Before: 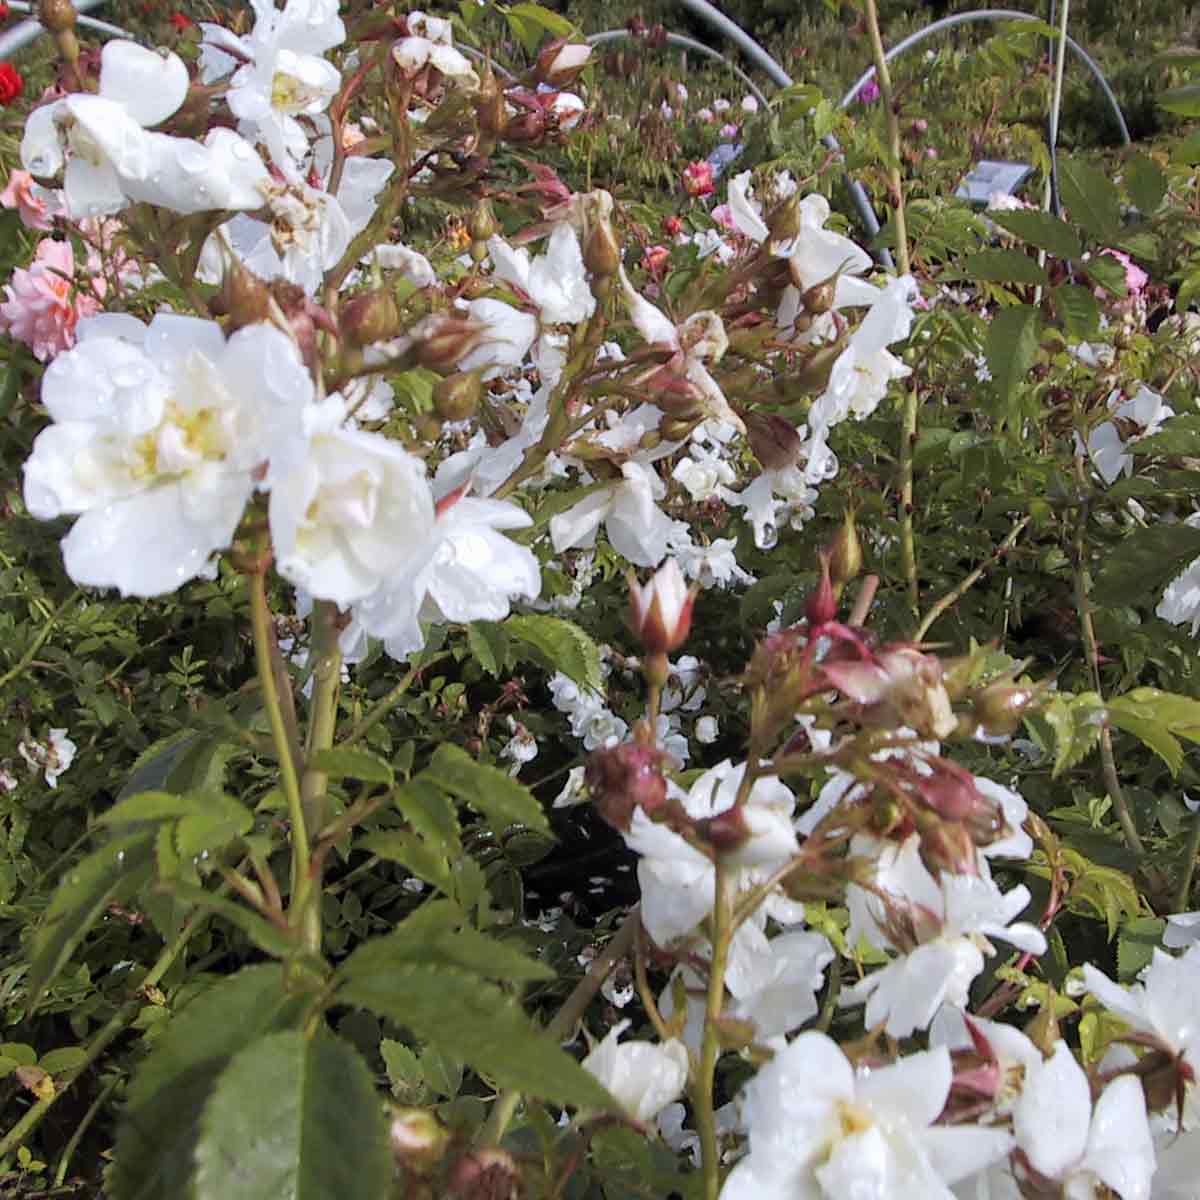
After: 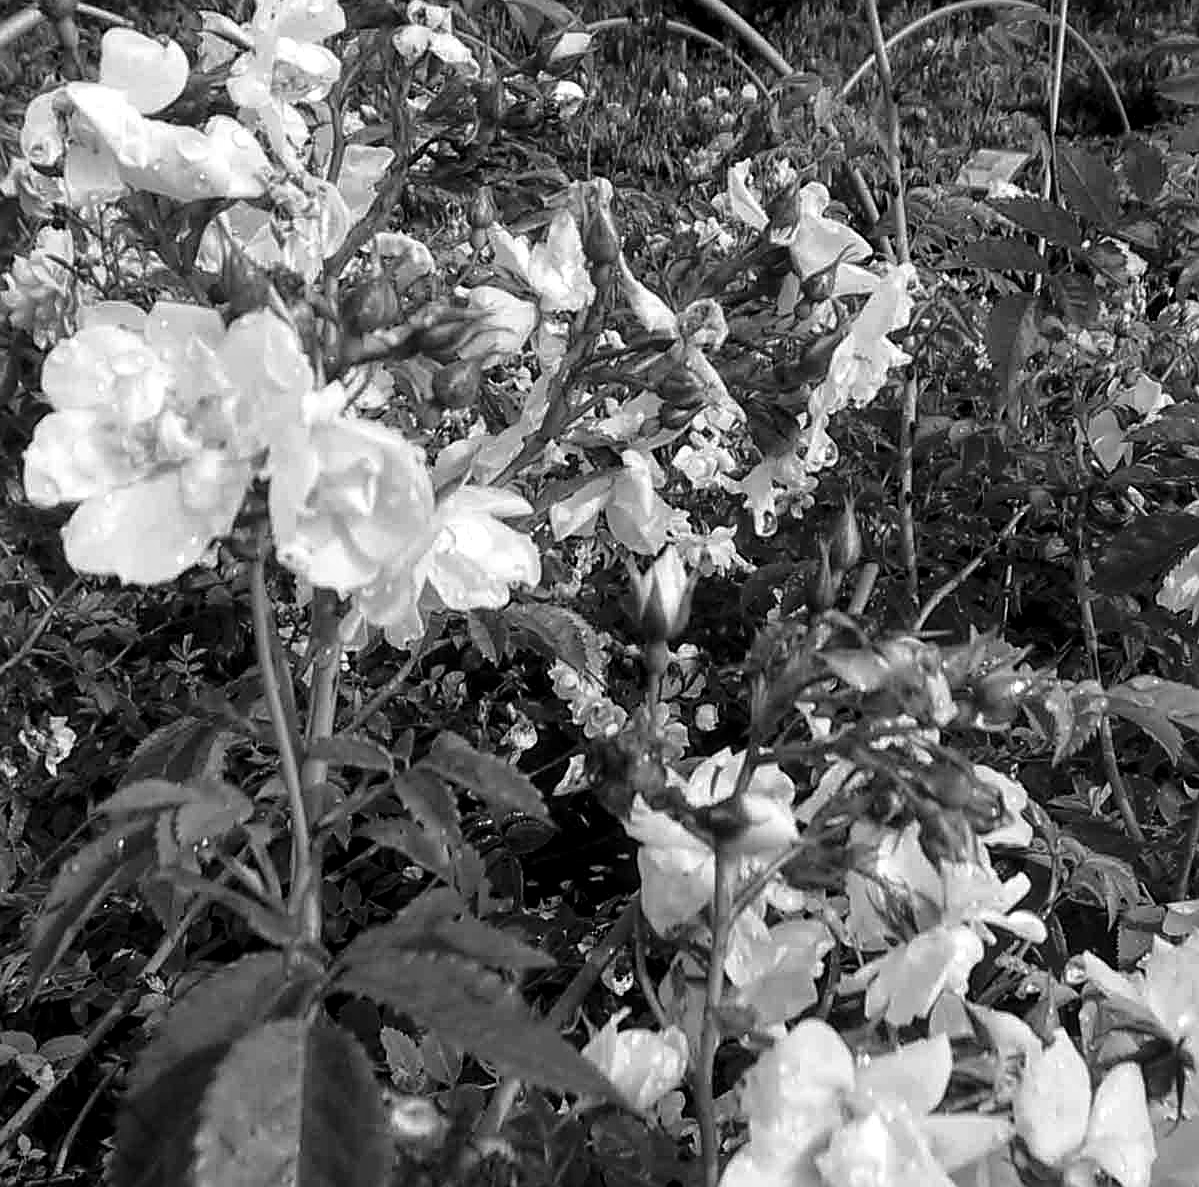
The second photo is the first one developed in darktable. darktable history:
monochrome: a 32, b 64, size 2.3
tone curve: curves: ch0 [(0, 0) (0.224, 0.12) (0.375, 0.296) (0.528, 0.472) (0.681, 0.634) (0.8, 0.766) (0.873, 0.877) (1, 1)], preserve colors basic power
sharpen: on, module defaults
crop: top 1.049%, right 0.001%
local contrast: highlights 99%, shadows 86%, detail 160%, midtone range 0.2
